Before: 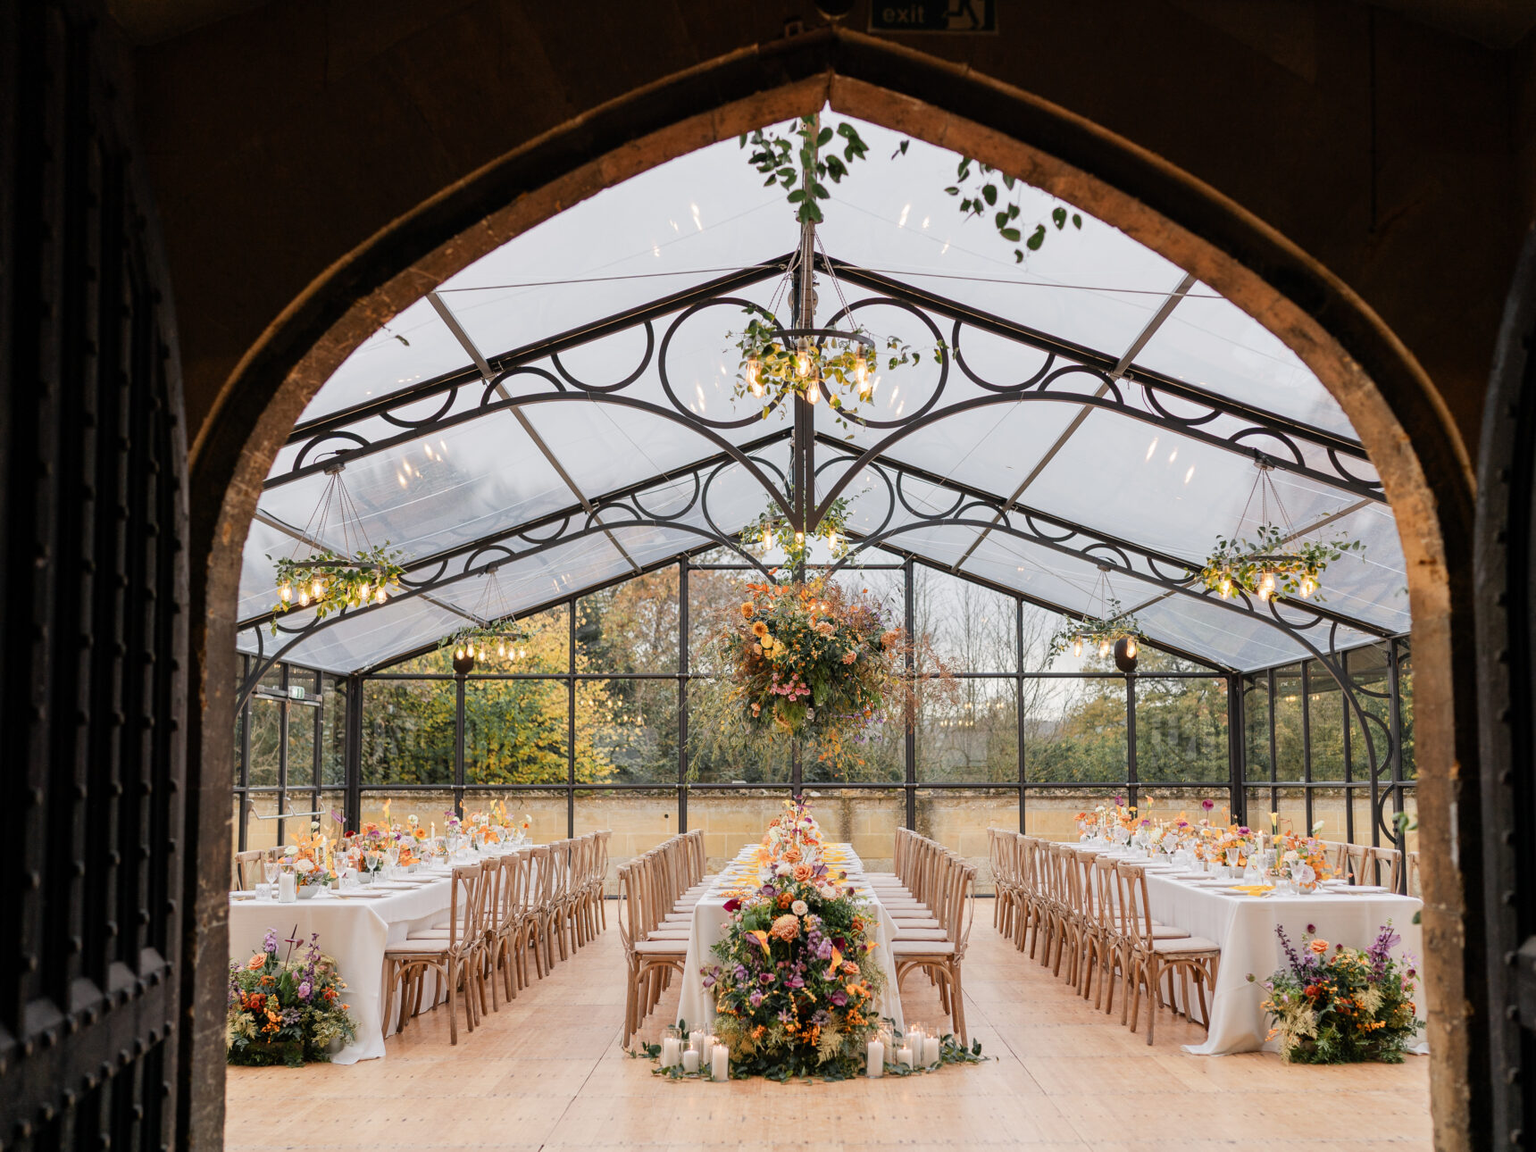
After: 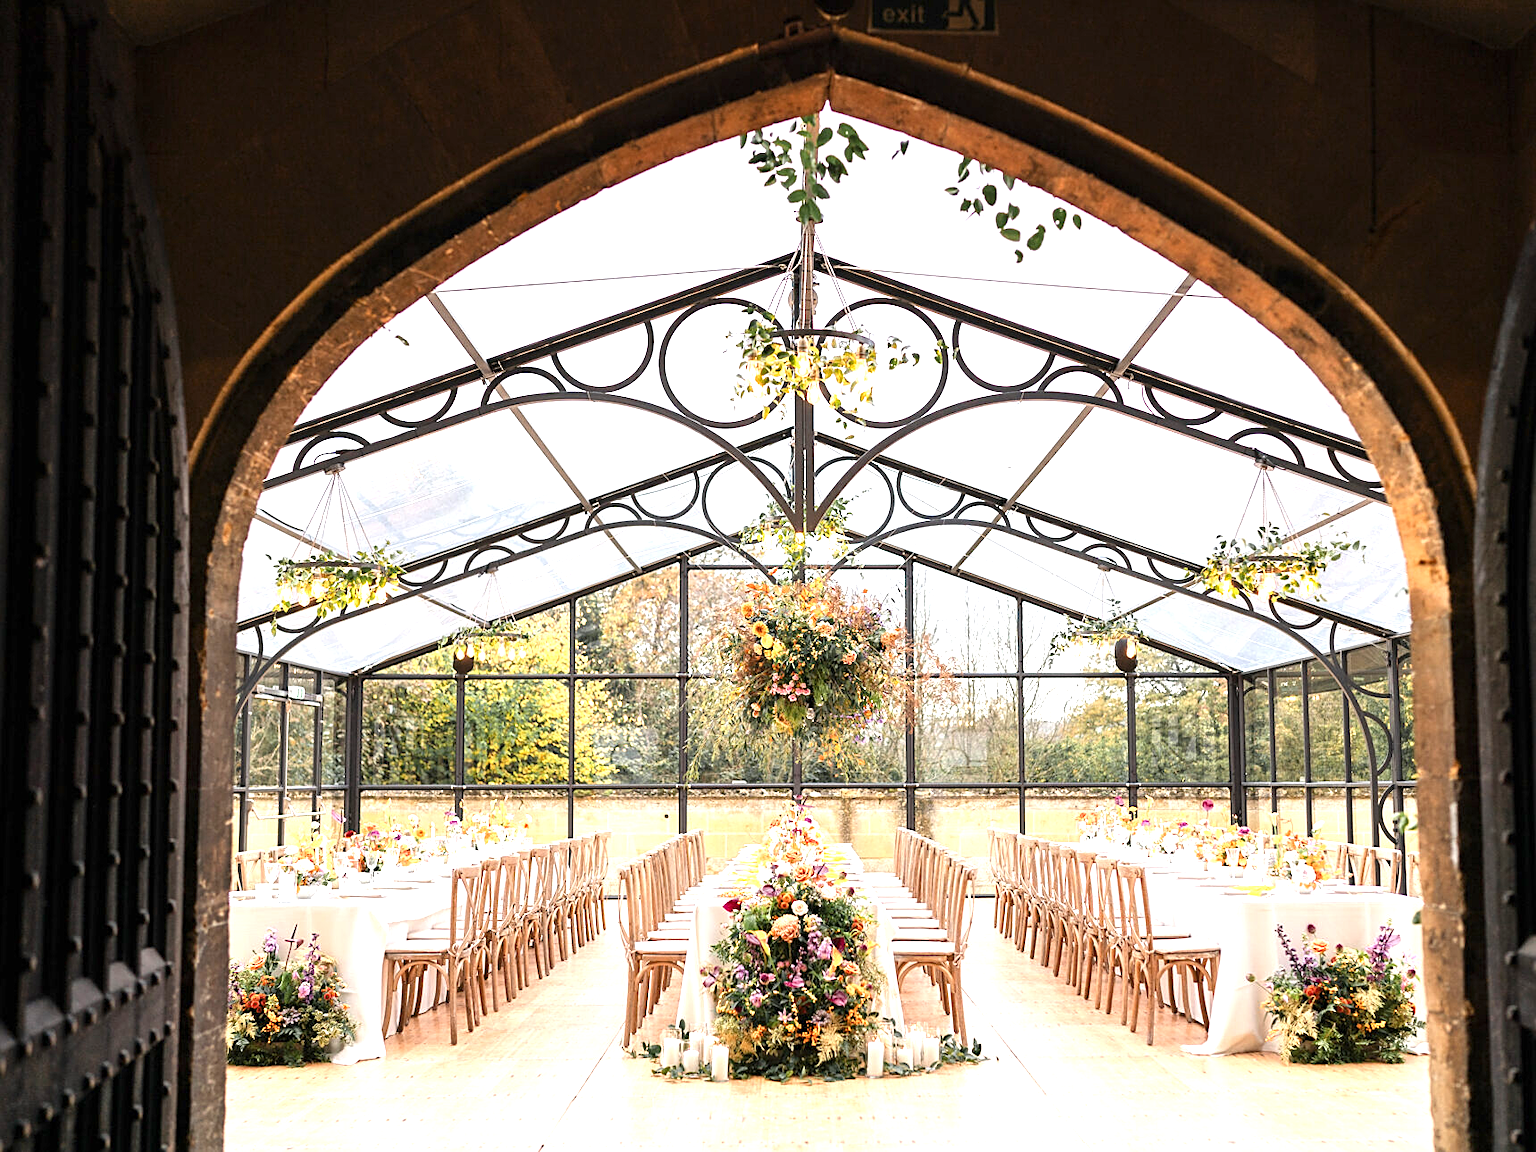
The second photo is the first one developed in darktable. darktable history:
exposure: exposure 1.223 EV, compensate highlight preservation false
sharpen: on, module defaults
